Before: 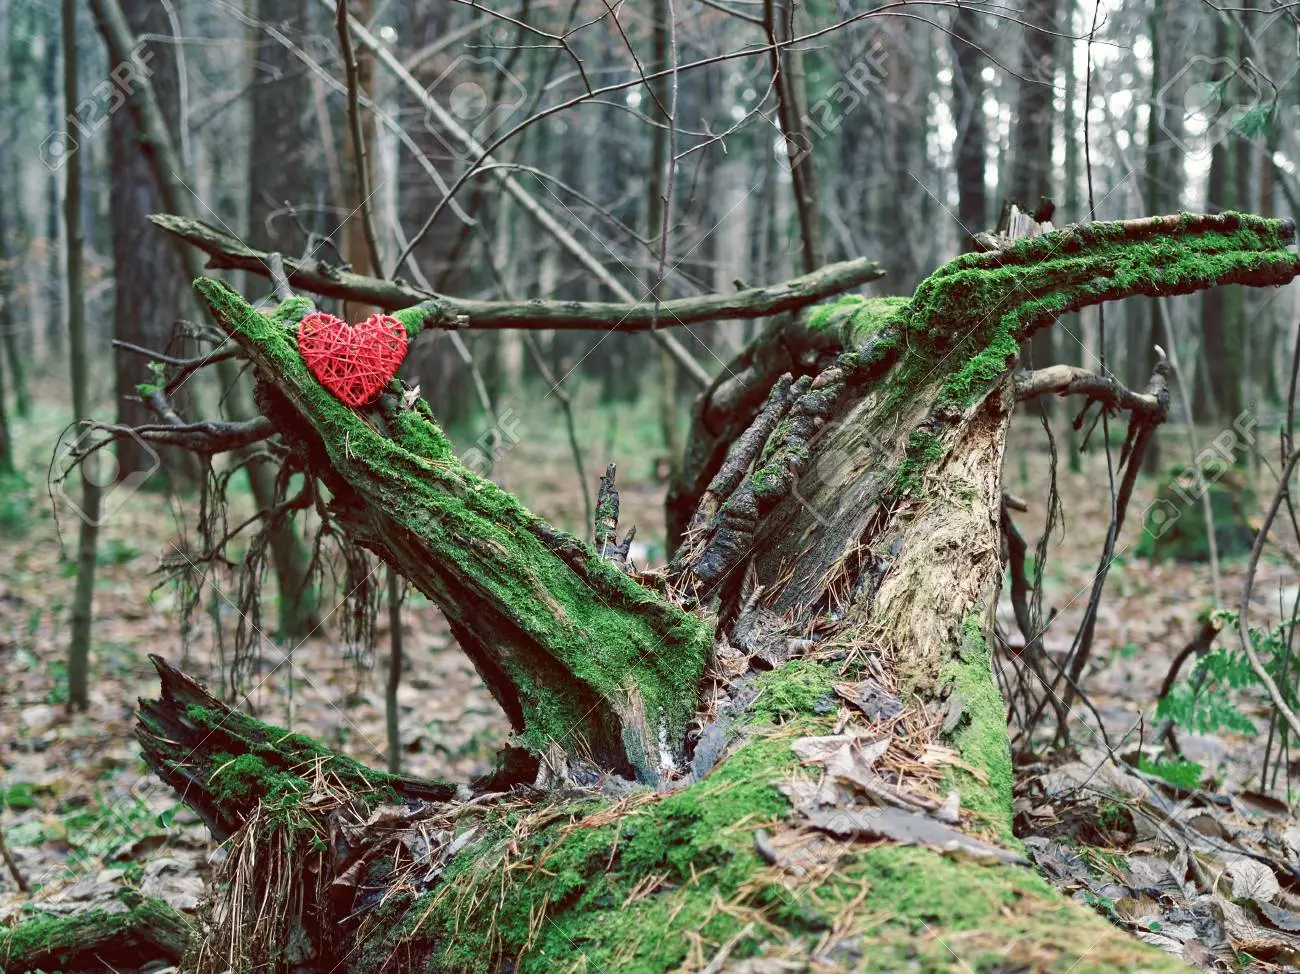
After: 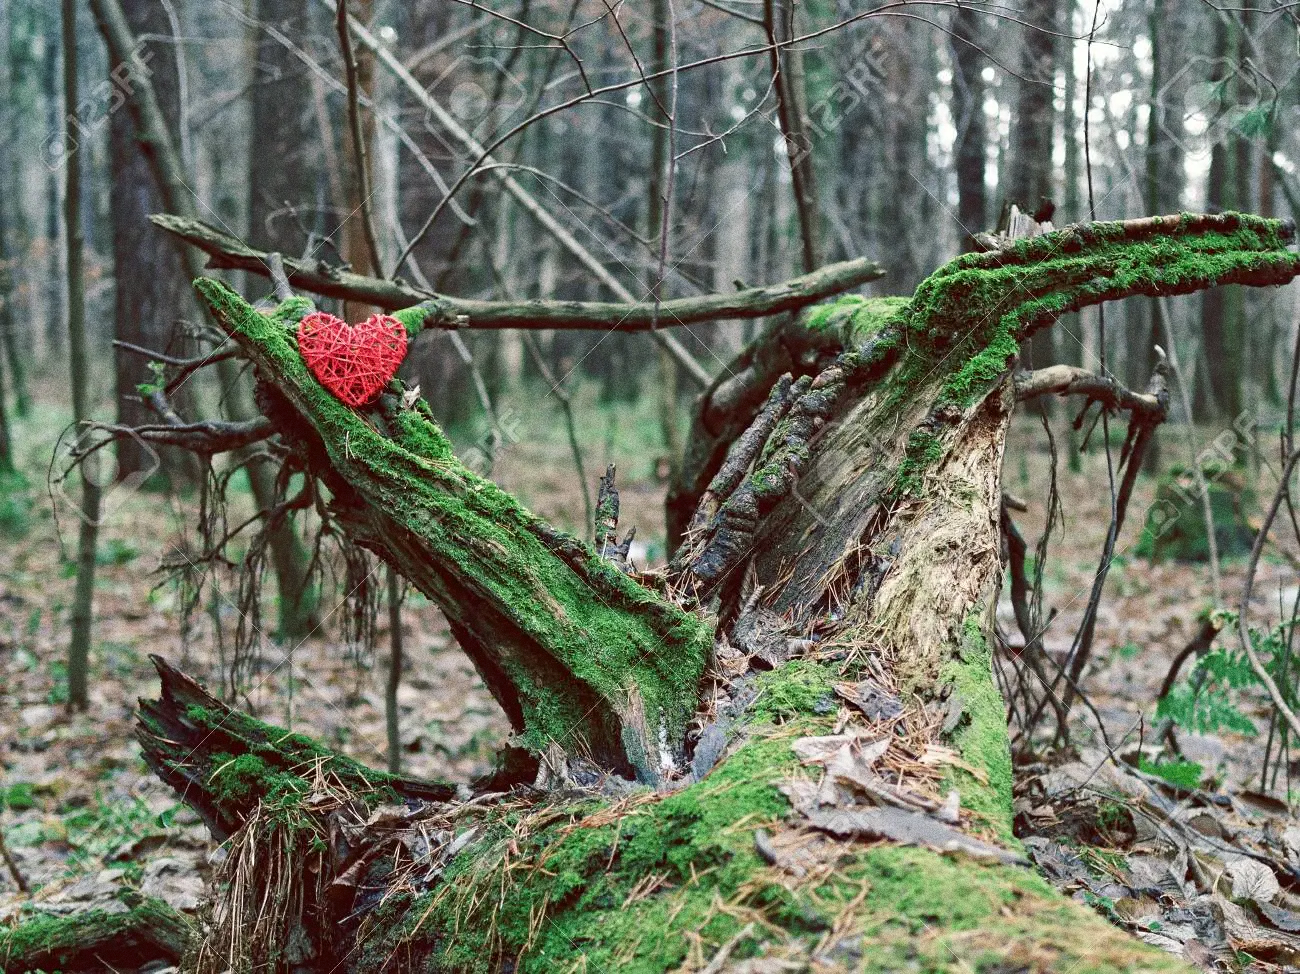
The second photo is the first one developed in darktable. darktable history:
grain: coarseness 0.09 ISO, strength 40%
base curve: curves: ch0 [(0, 0) (0.297, 0.298) (1, 1)], preserve colors none
